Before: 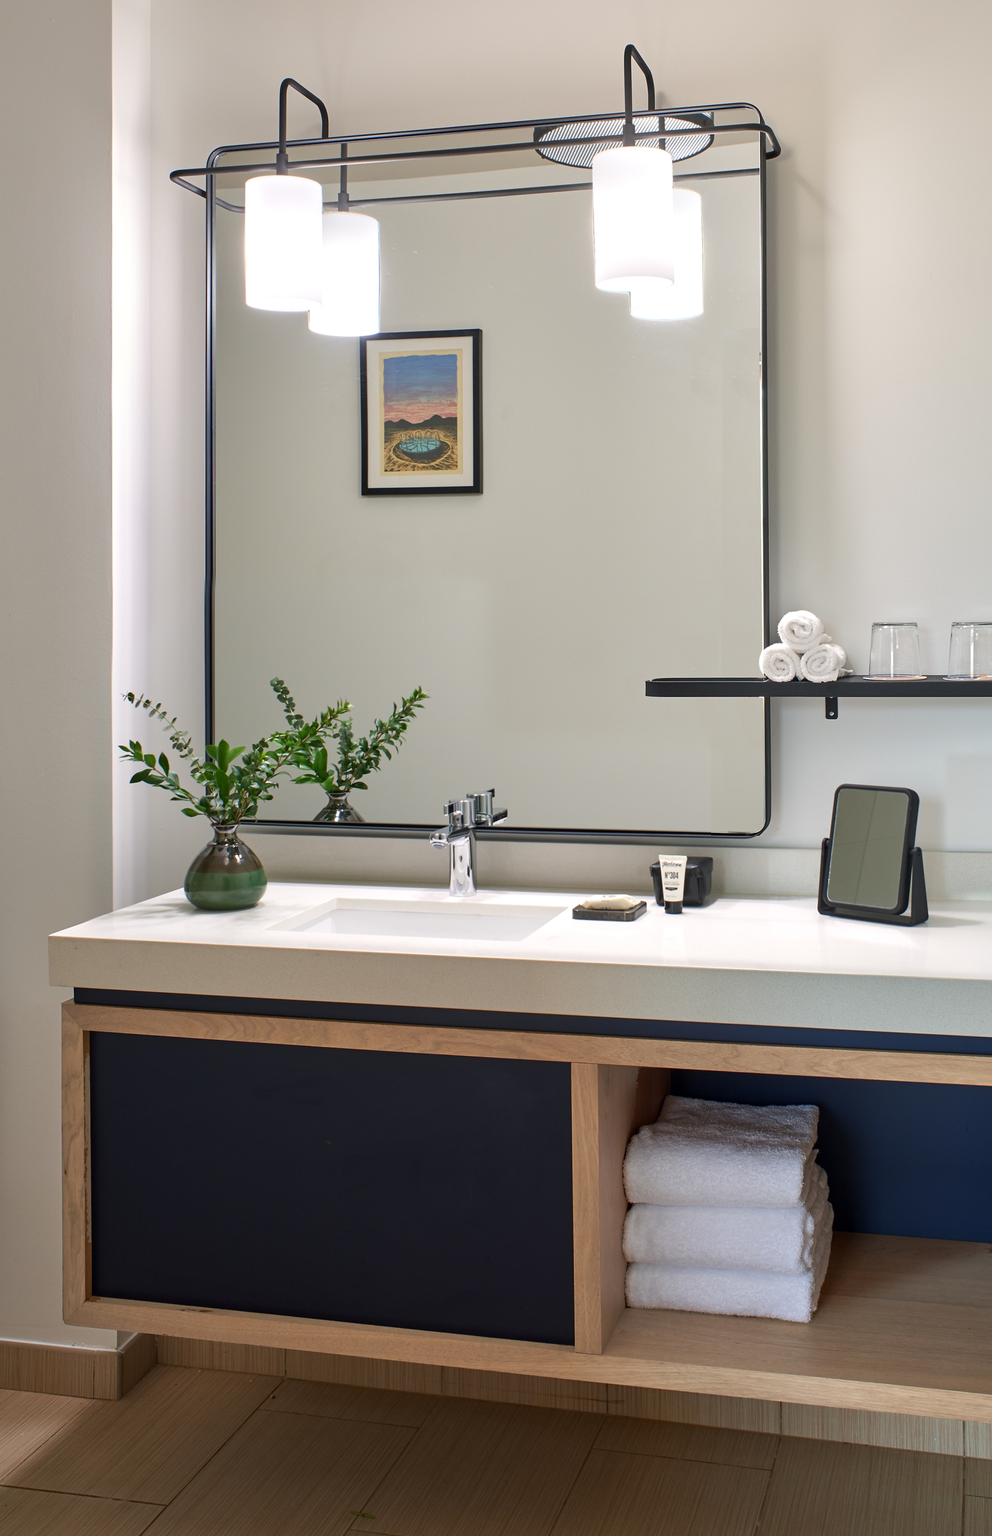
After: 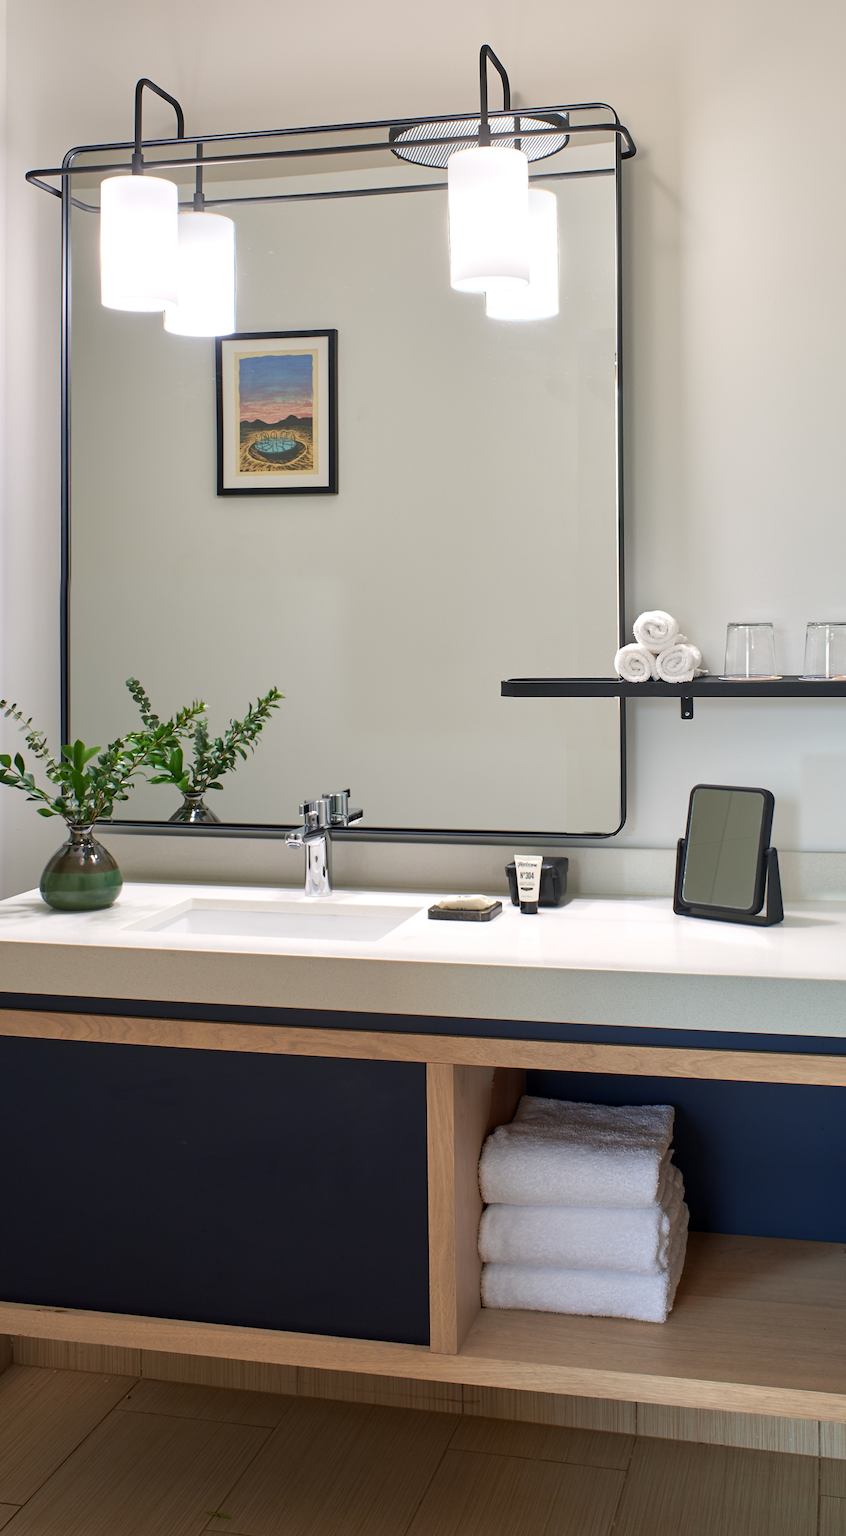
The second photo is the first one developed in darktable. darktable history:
tone equalizer: on, module defaults
crop and rotate: left 14.584%
